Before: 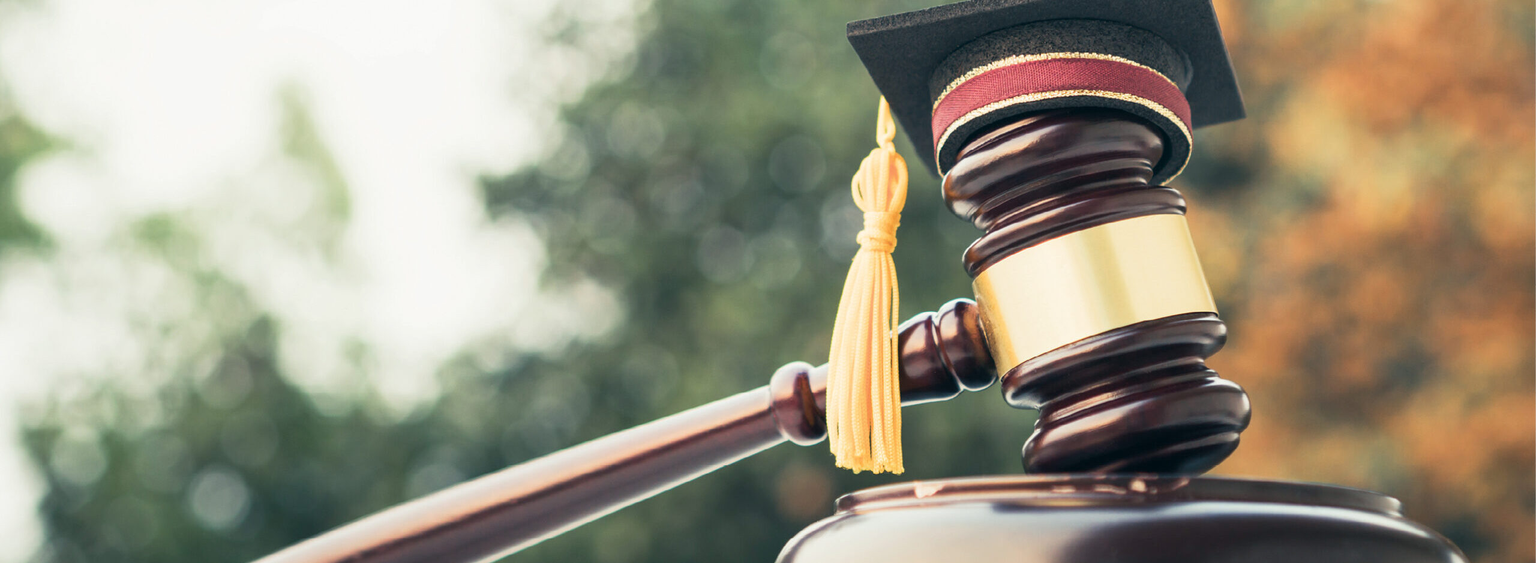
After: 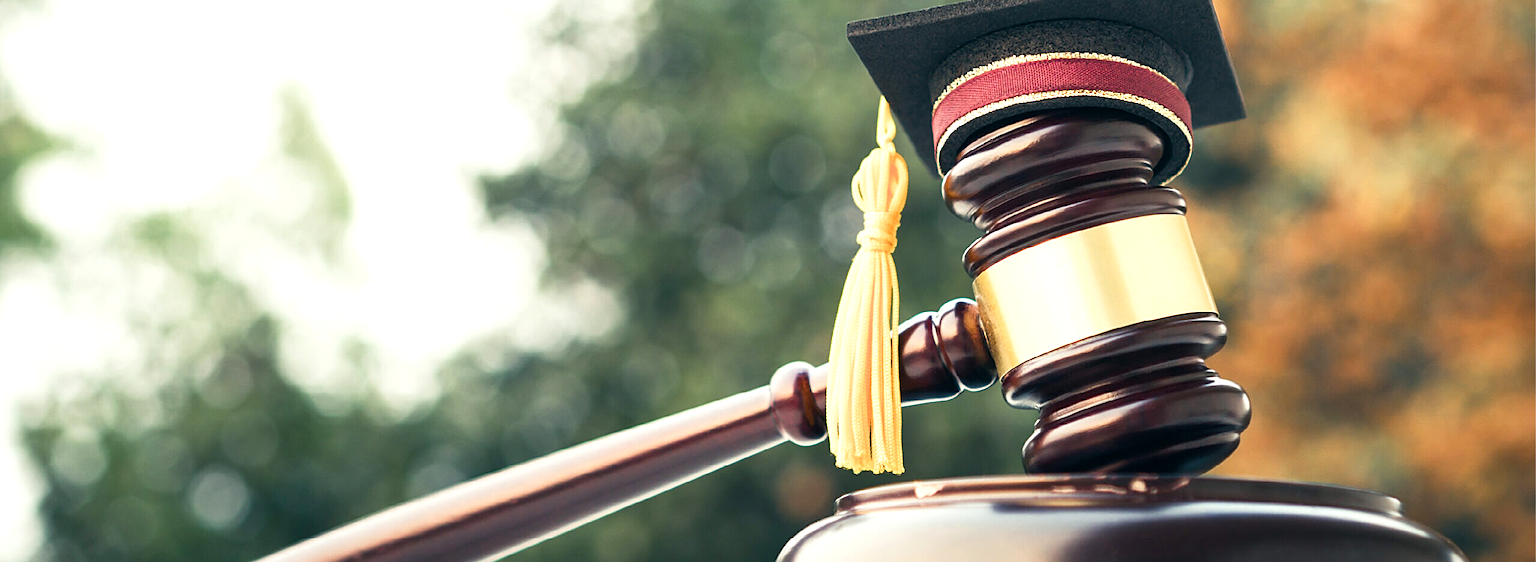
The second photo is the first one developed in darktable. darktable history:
sharpen: on, module defaults
color balance rgb: shadows fall-off 102.236%, perceptual saturation grading › global saturation 20%, perceptual saturation grading › highlights -25.222%, perceptual saturation grading › shadows 24.69%, mask middle-gray fulcrum 21.666%, contrast 15.191%
